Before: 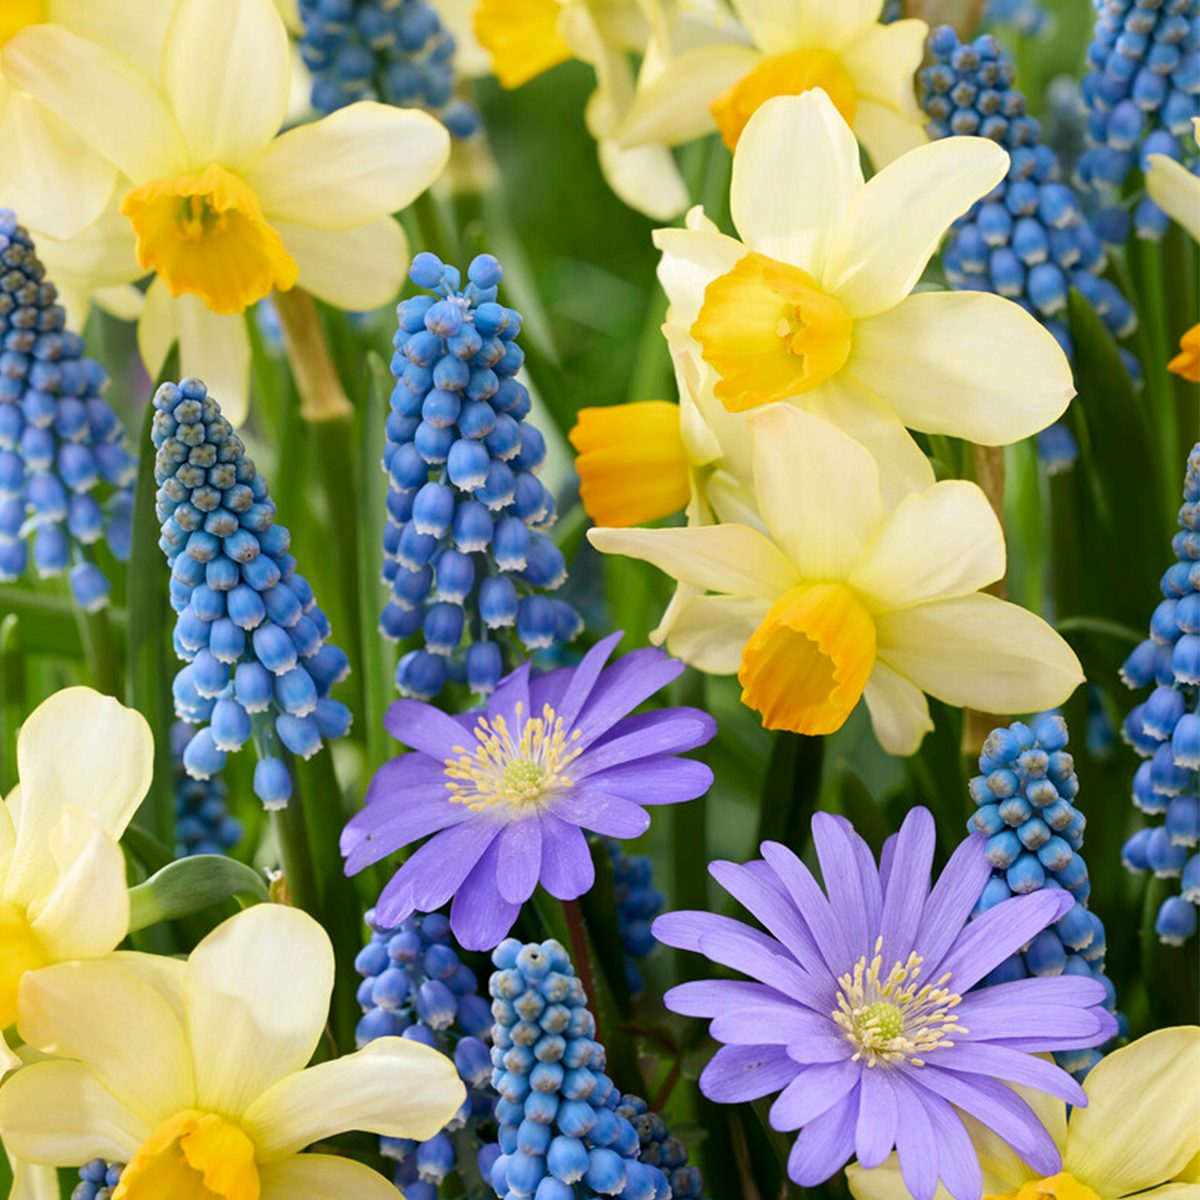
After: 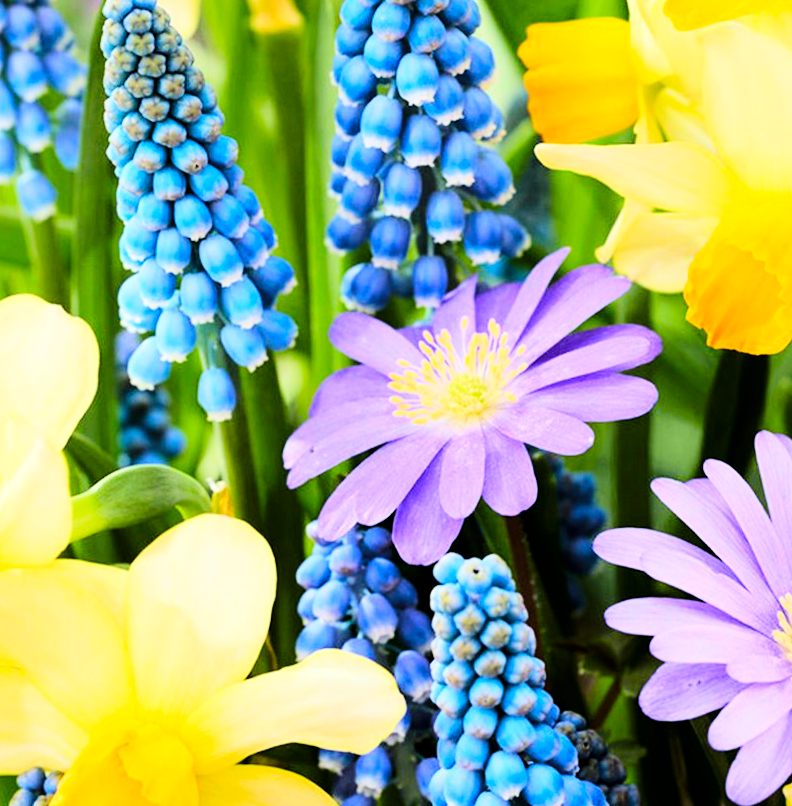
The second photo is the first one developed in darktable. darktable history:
tone curve: curves: ch0 [(0, 0) (0.004, 0) (0.133, 0.071) (0.325, 0.456) (0.832, 0.957) (1, 1)], color space Lab, linked channels, preserve colors none
color balance rgb: highlights gain › luminance 5.939%, highlights gain › chroma 1.242%, highlights gain › hue 91.22°, perceptual saturation grading › global saturation 6.686%, perceptual saturation grading › shadows 3.877%, global vibrance 20%
crop and rotate: angle -0.878°, left 3.776%, top 31.754%, right 29.167%
